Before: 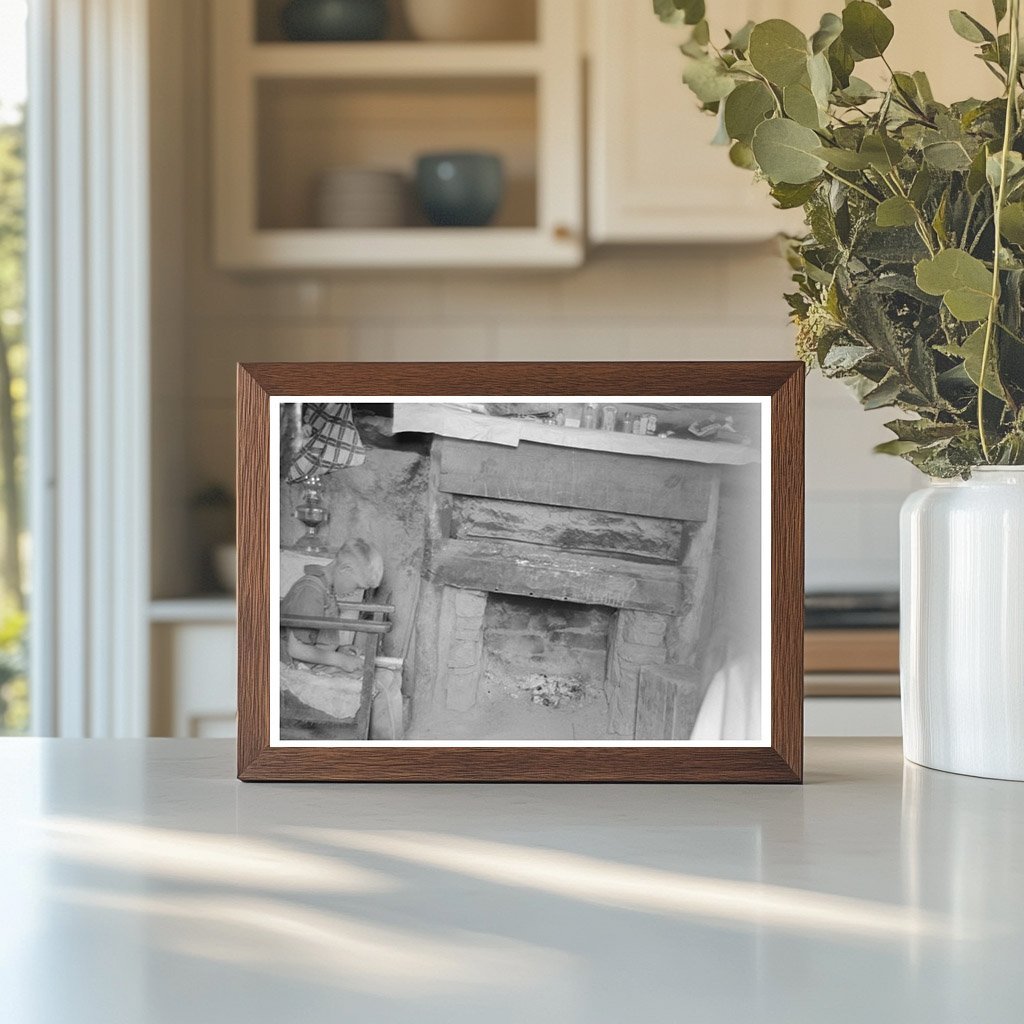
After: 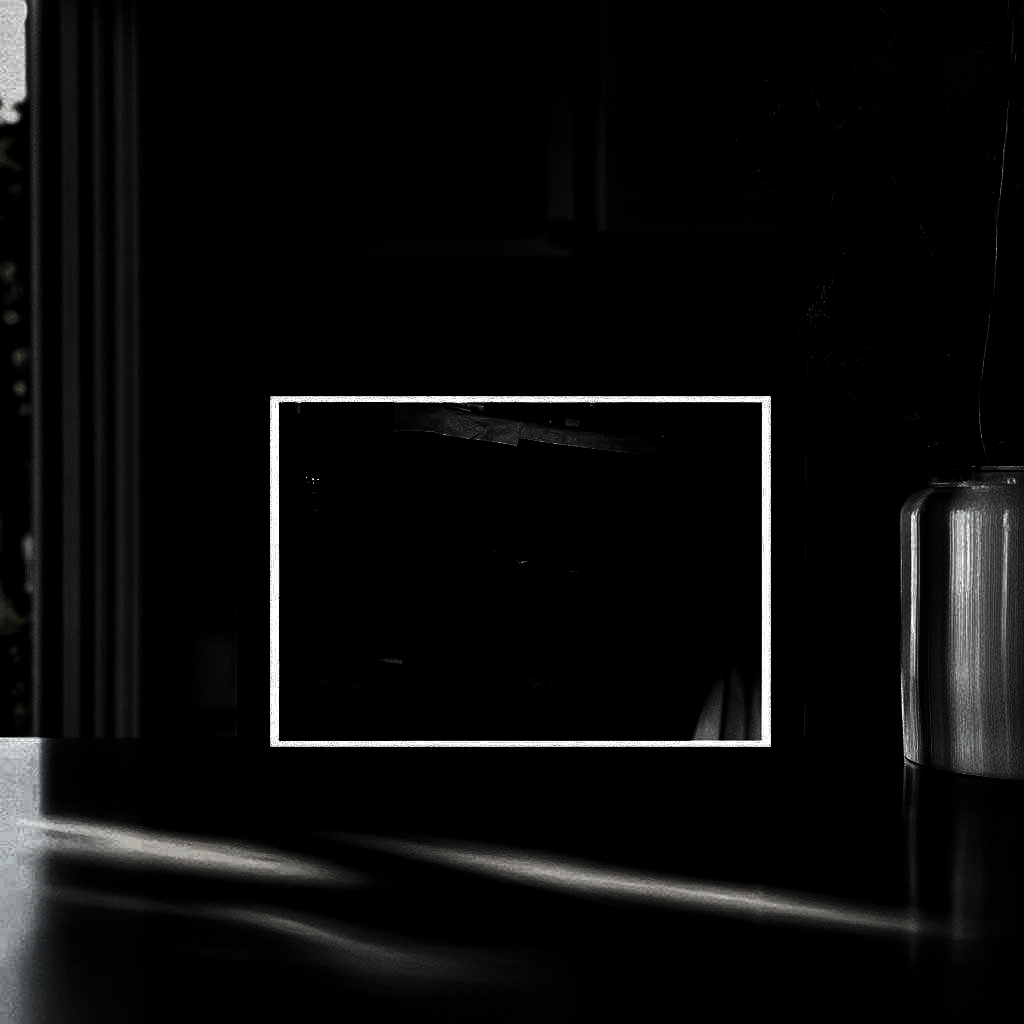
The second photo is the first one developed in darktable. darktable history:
levels: levels [0.721, 0.937, 0.997]
exposure: compensate highlight preservation false
